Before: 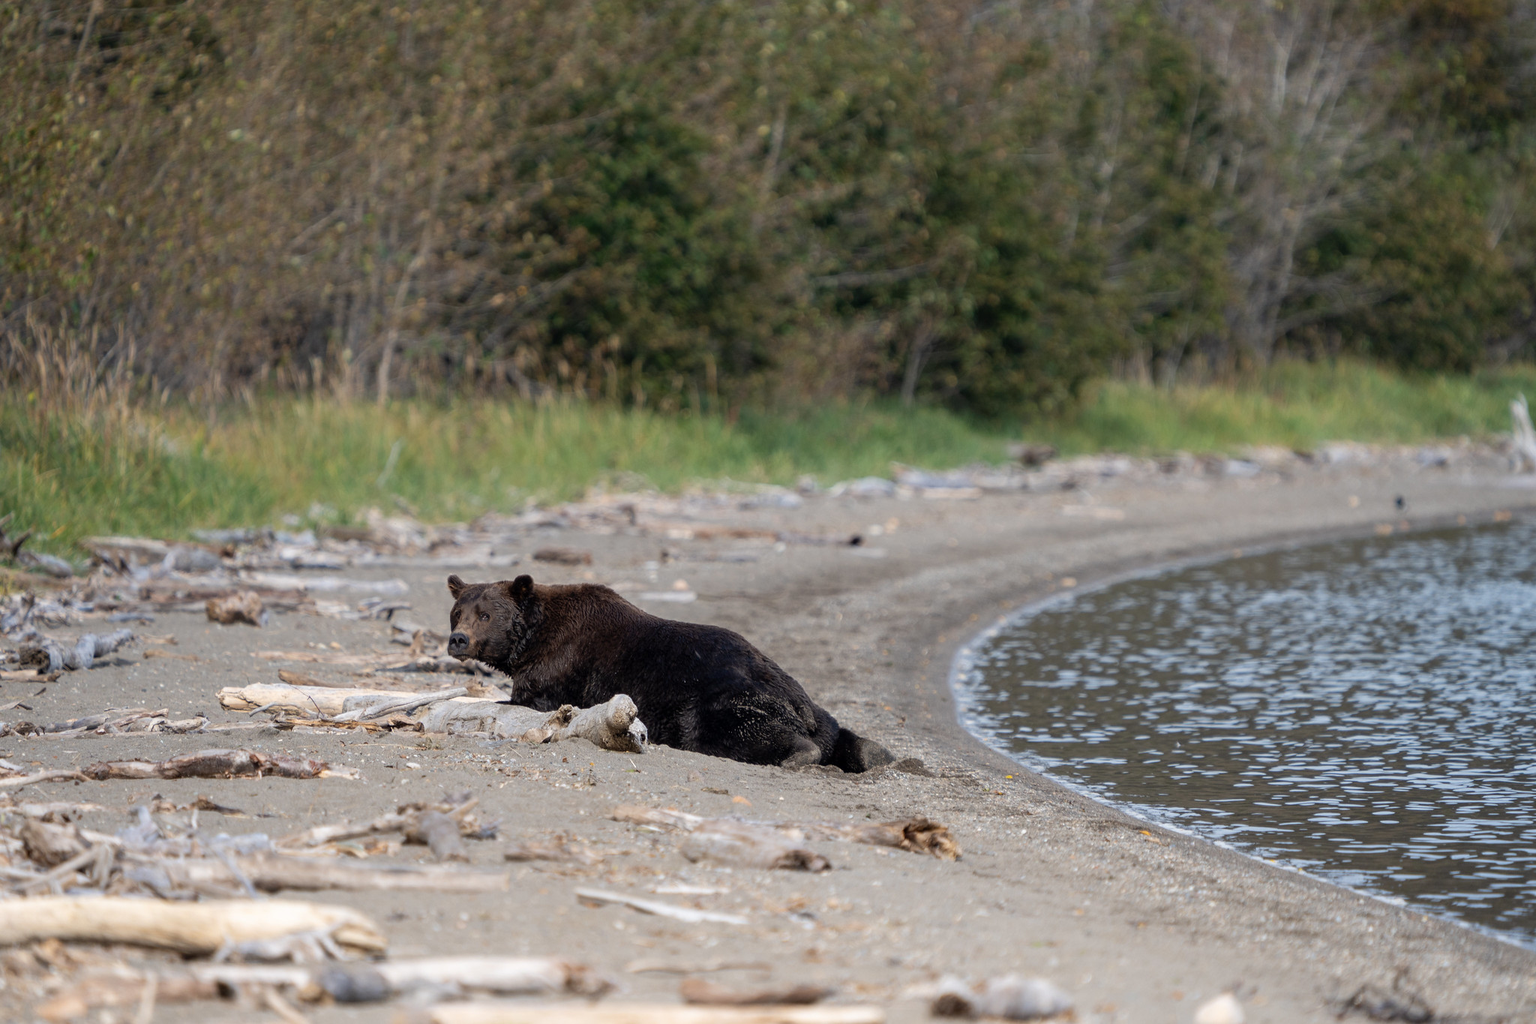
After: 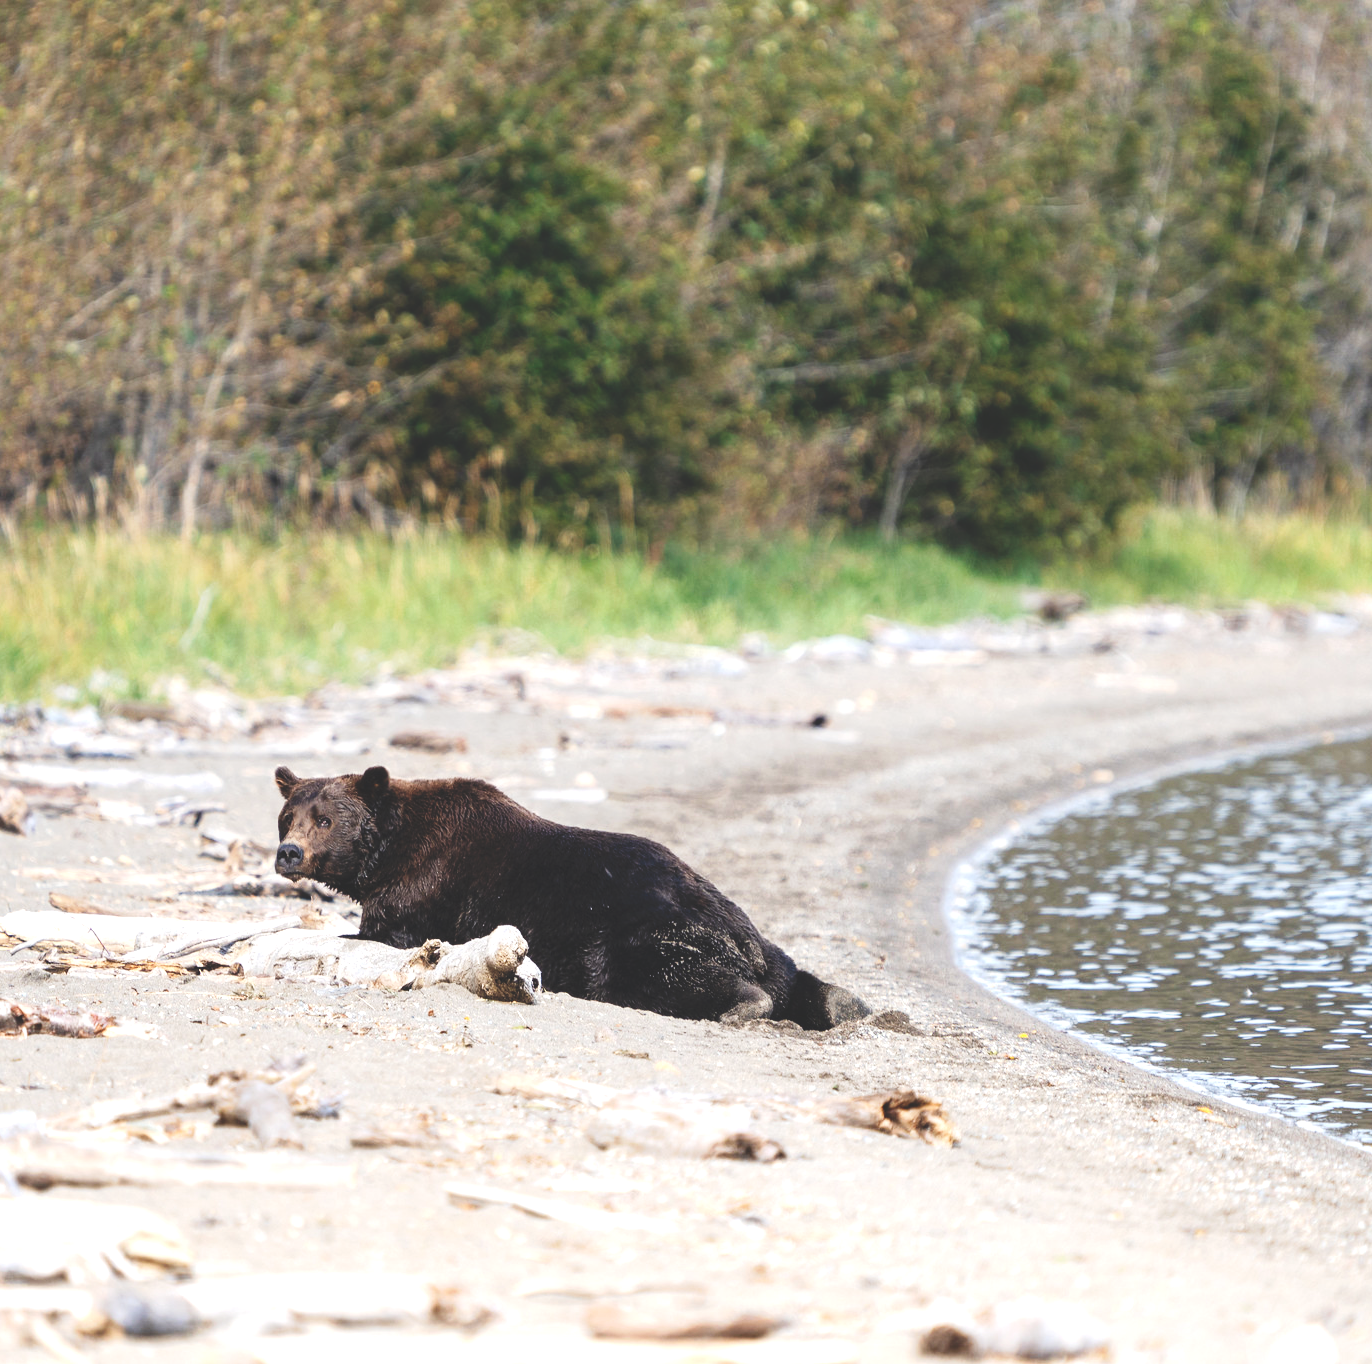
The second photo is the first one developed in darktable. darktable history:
crop and rotate: left 15.747%, right 17.229%
tone curve: curves: ch0 [(0, 0) (0.003, 0.169) (0.011, 0.173) (0.025, 0.177) (0.044, 0.184) (0.069, 0.191) (0.1, 0.199) (0.136, 0.206) (0.177, 0.221) (0.224, 0.248) (0.277, 0.284) (0.335, 0.344) (0.399, 0.413) (0.468, 0.497) (0.543, 0.594) (0.623, 0.691) (0.709, 0.779) (0.801, 0.868) (0.898, 0.931) (1, 1)], preserve colors none
exposure: black level correction 0, exposure 1.001 EV, compensate highlight preservation false
tone equalizer: on, module defaults
